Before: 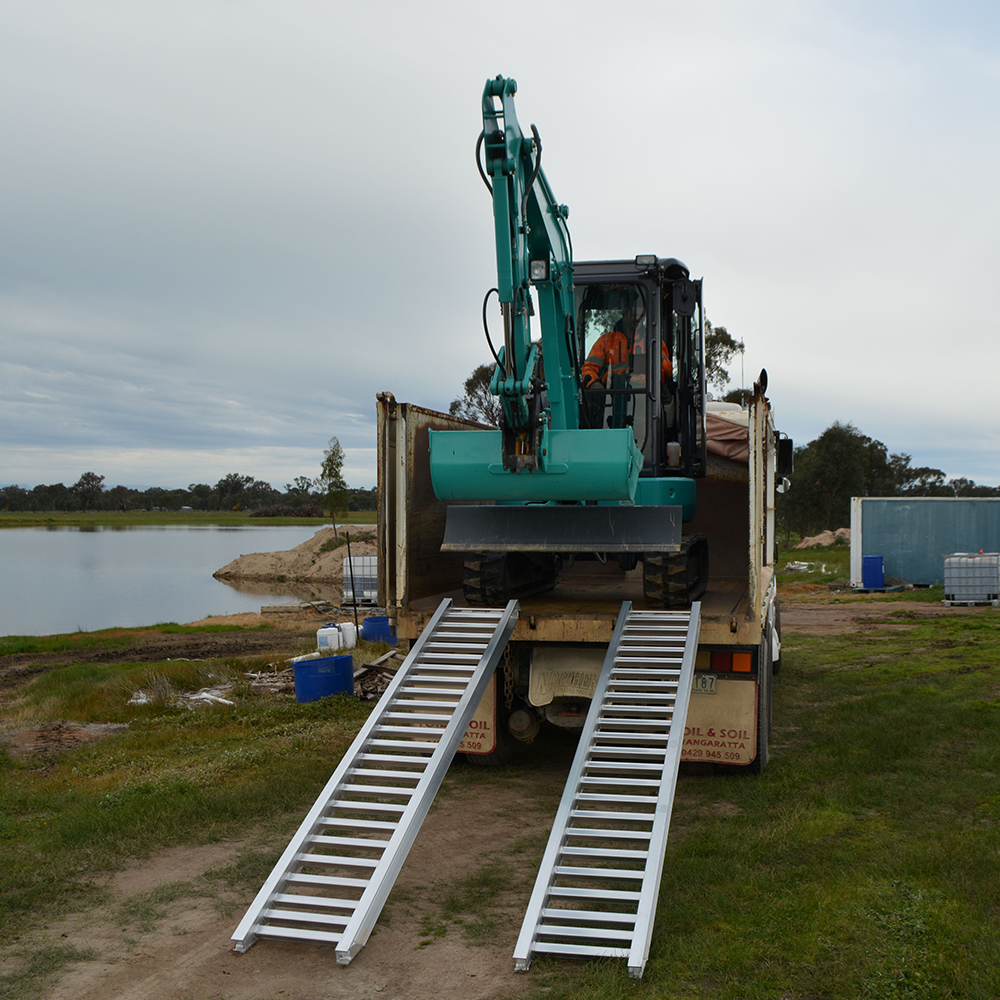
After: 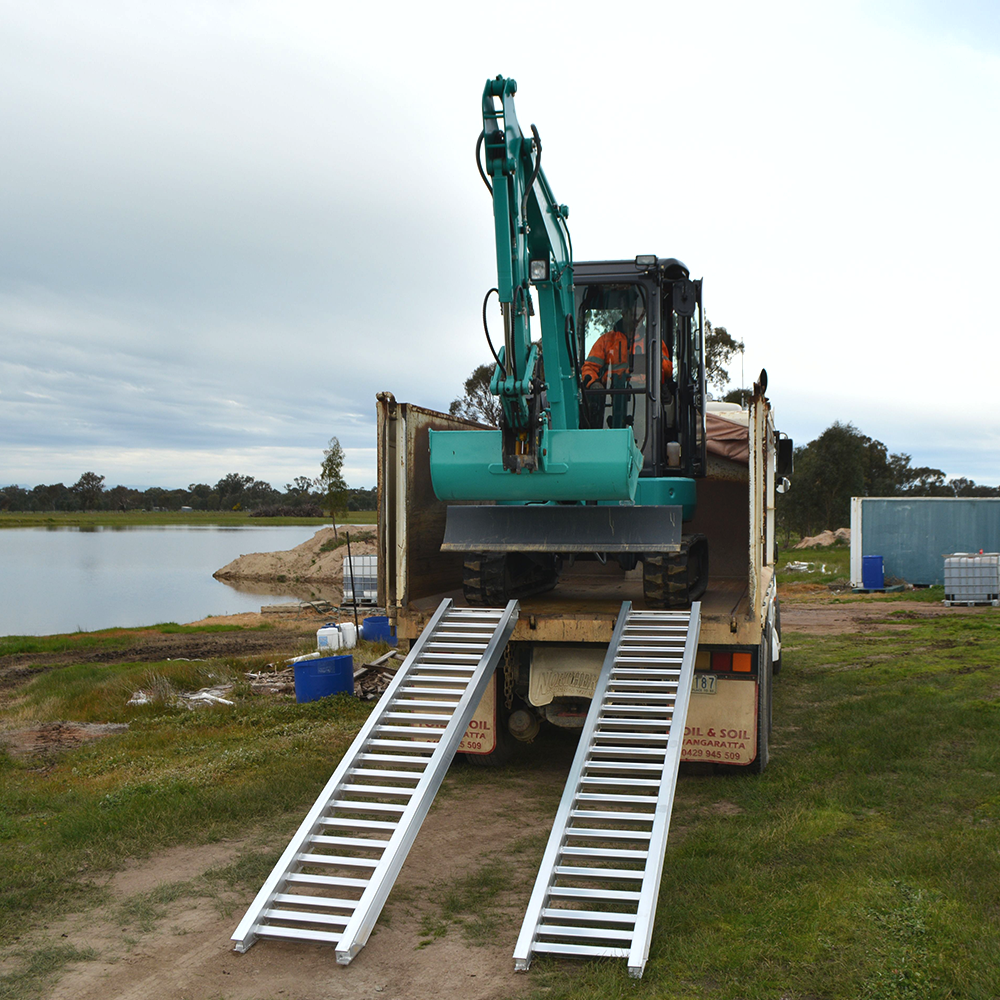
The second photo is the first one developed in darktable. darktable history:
shadows and highlights: shadows 29.32, highlights -29.32, low approximation 0.01, soften with gaussian
exposure: black level correction -0.002, exposure 0.54 EV, compensate highlight preservation false
